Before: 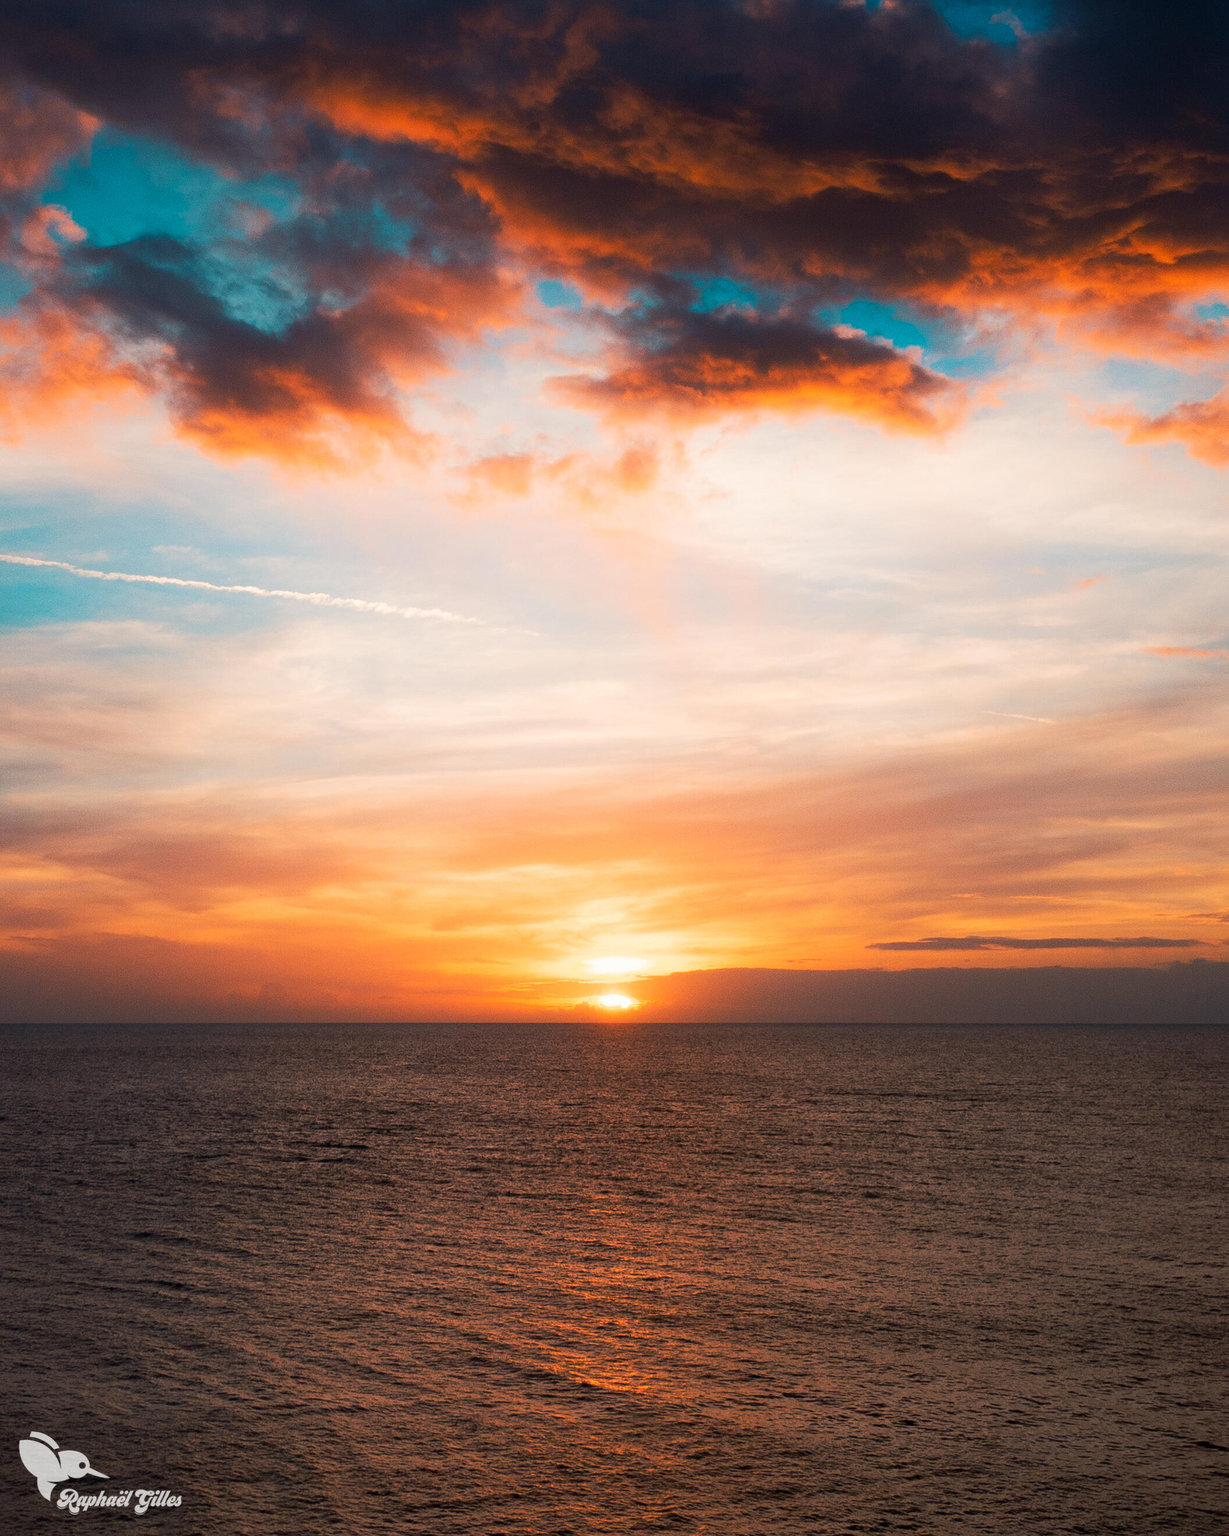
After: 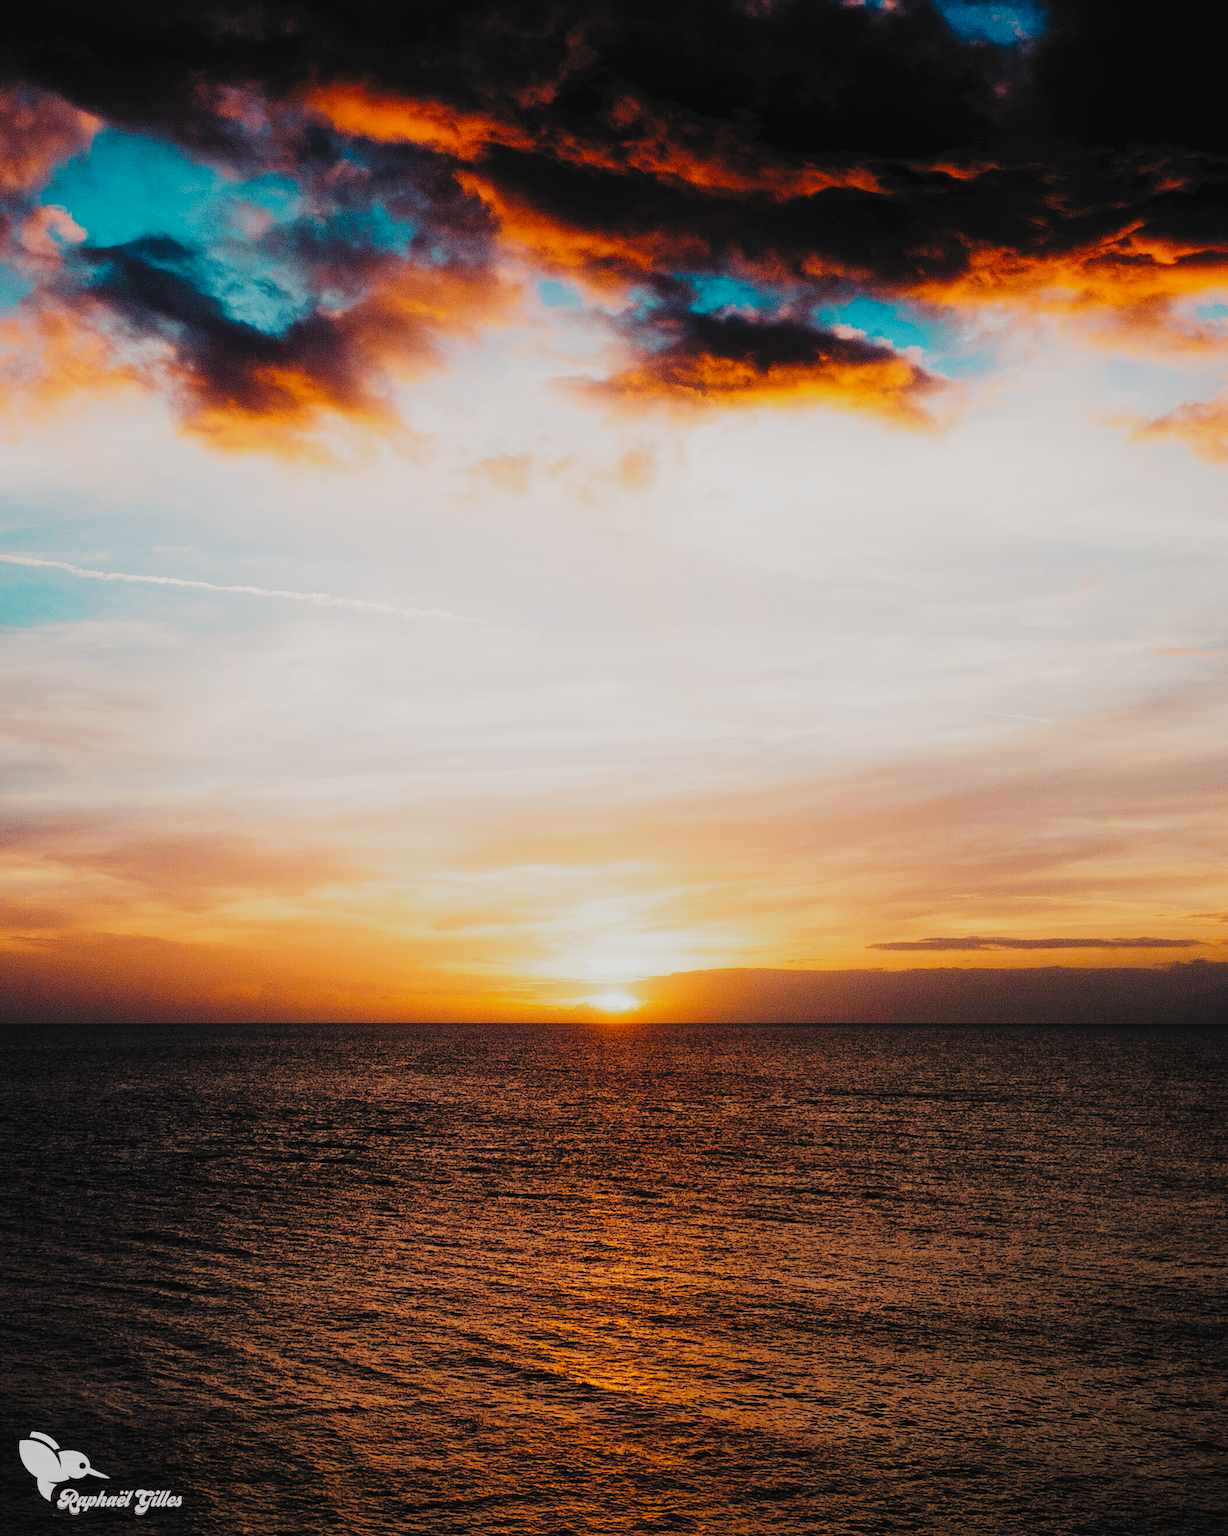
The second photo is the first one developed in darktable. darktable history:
exposure: compensate exposure bias true, compensate highlight preservation false
filmic rgb: black relative exposure -3.29 EV, white relative exposure 3.46 EV, hardness 2.36, contrast 1.102, preserve chrominance no, color science v5 (2021), contrast in shadows safe, contrast in highlights safe
tone curve: curves: ch0 [(0, 0) (0.003, 0.047) (0.011, 0.051) (0.025, 0.061) (0.044, 0.075) (0.069, 0.09) (0.1, 0.102) (0.136, 0.125) (0.177, 0.173) (0.224, 0.226) (0.277, 0.303) (0.335, 0.388) (0.399, 0.469) (0.468, 0.545) (0.543, 0.623) (0.623, 0.695) (0.709, 0.766) (0.801, 0.832) (0.898, 0.905) (1, 1)], preserve colors none
